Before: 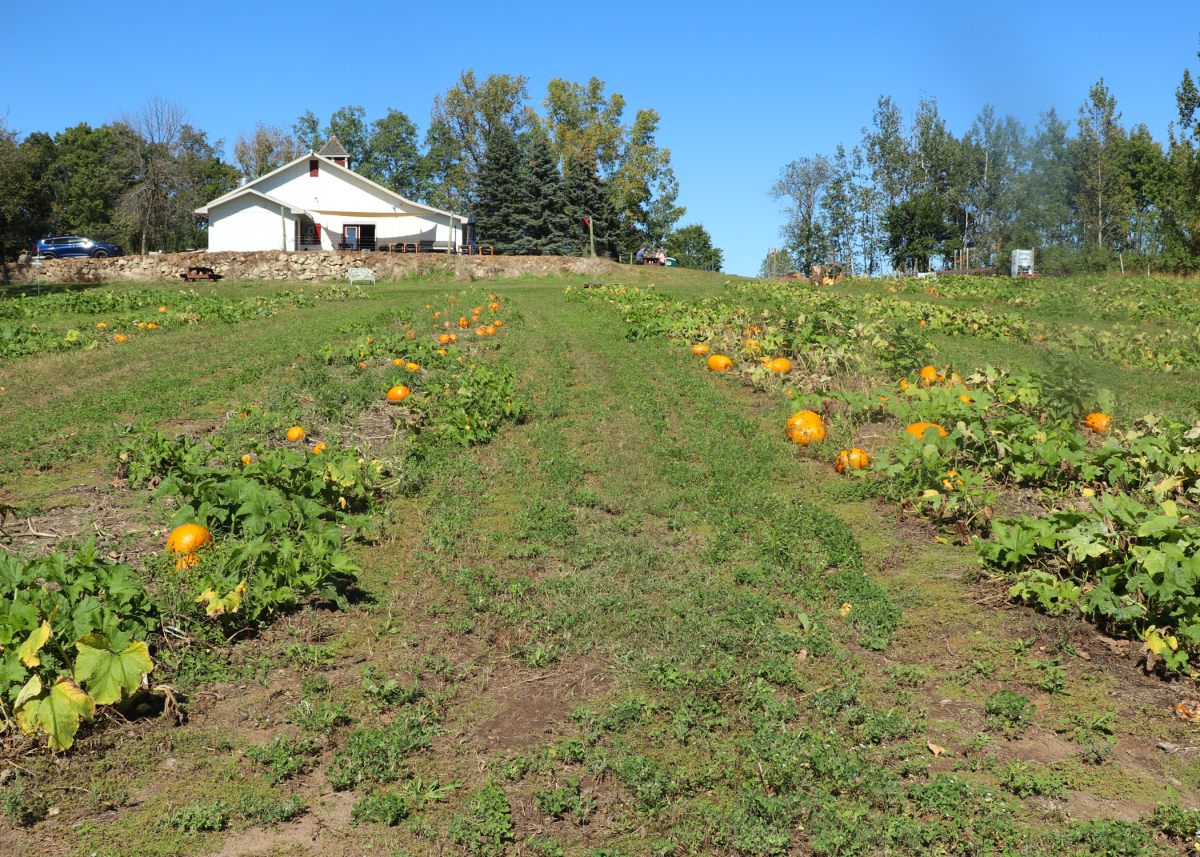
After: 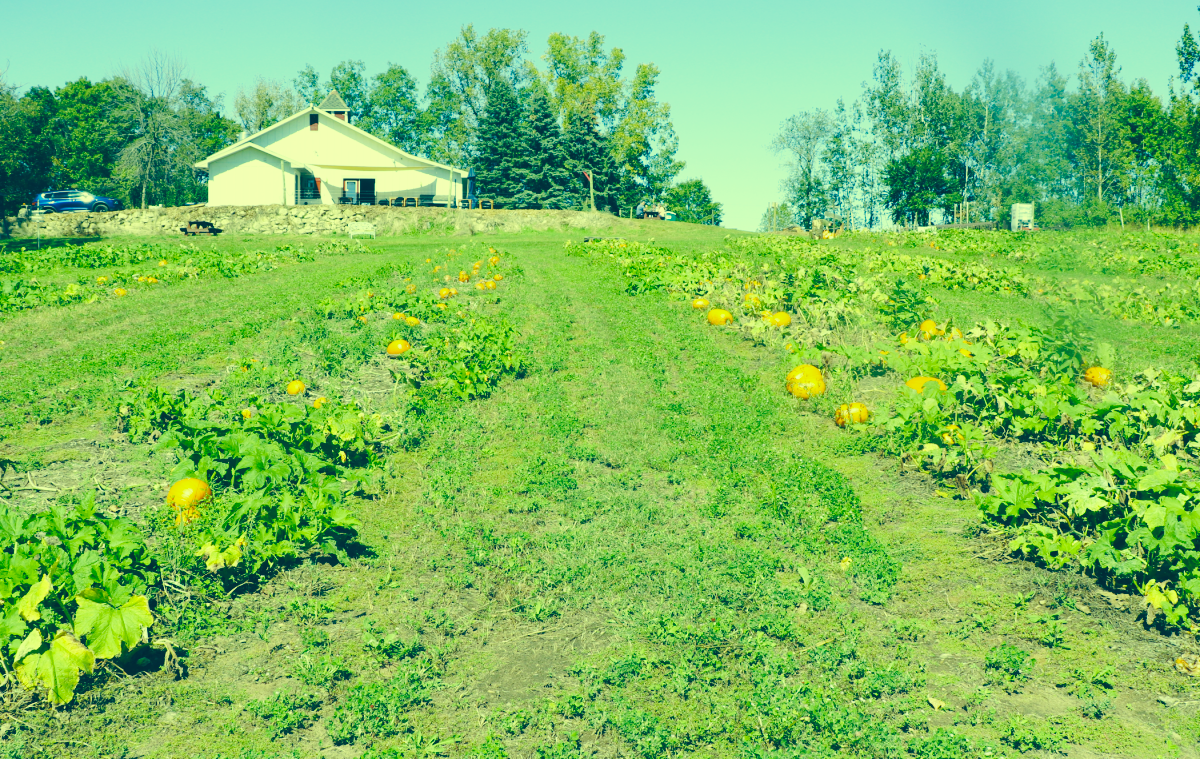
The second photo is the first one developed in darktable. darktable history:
base curve: curves: ch0 [(0, 0.007) (0.028, 0.063) (0.121, 0.311) (0.46, 0.743) (0.859, 0.957) (1, 1)], preserve colors none
color correction: highlights a* -15.44, highlights b* 39.86, shadows a* -39.45, shadows b* -26.11
crop and rotate: top 5.481%, bottom 5.88%
color calibration: illuminant Planckian (black body), adaptation linear Bradford (ICC v4), x 0.364, y 0.367, temperature 4417.09 K
